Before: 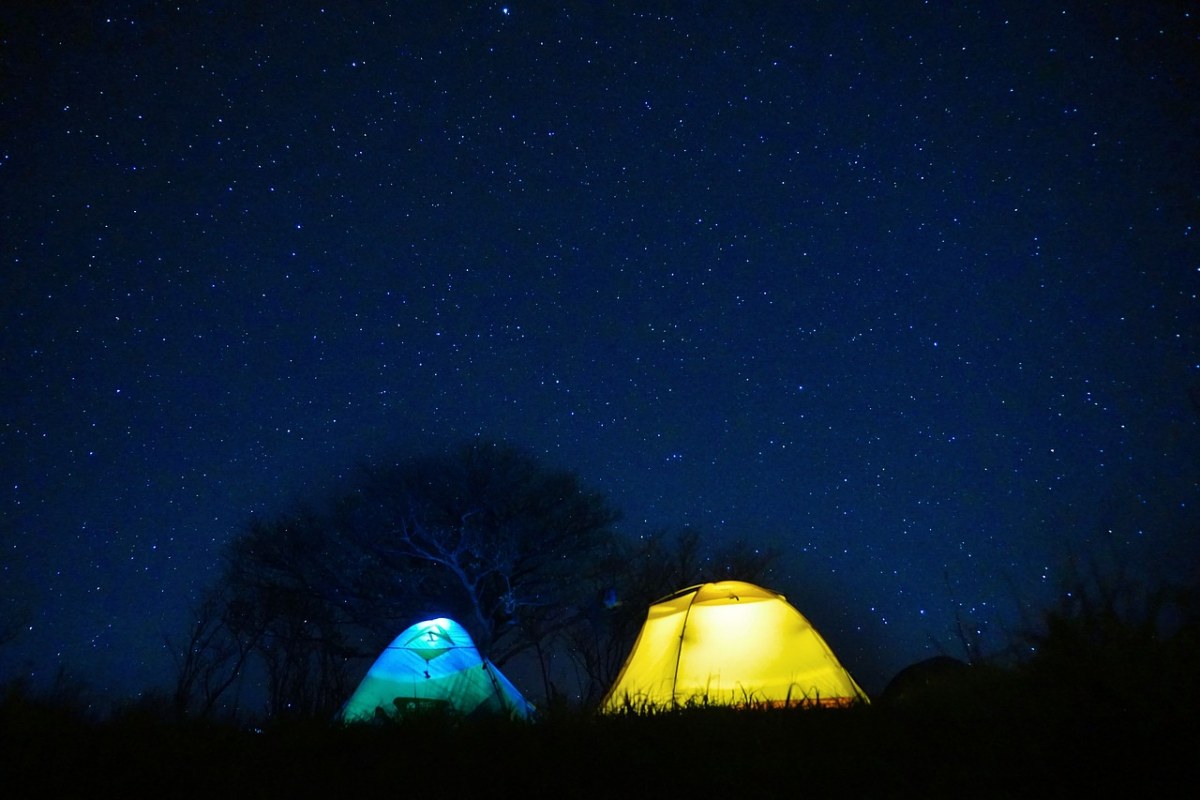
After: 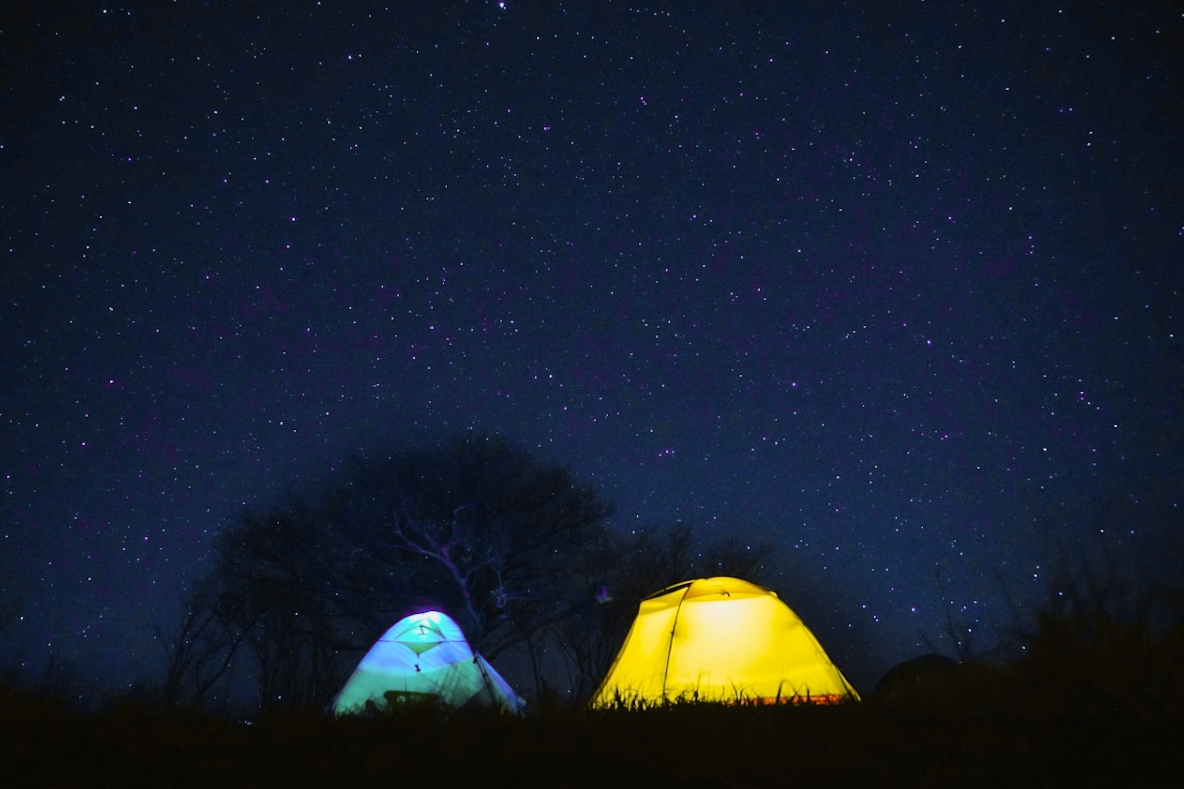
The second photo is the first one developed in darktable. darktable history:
tone curve: curves: ch0 [(0, 0.017) (0.239, 0.277) (0.508, 0.593) (0.826, 0.855) (1, 0.945)]; ch1 [(0, 0) (0.401, 0.42) (0.442, 0.47) (0.492, 0.498) (0.511, 0.504) (0.555, 0.586) (0.681, 0.739) (1, 1)]; ch2 [(0, 0) (0.411, 0.433) (0.5, 0.504) (0.545, 0.574) (1, 1)], color space Lab, independent channels, preserve colors none
crop and rotate: angle -0.5°
